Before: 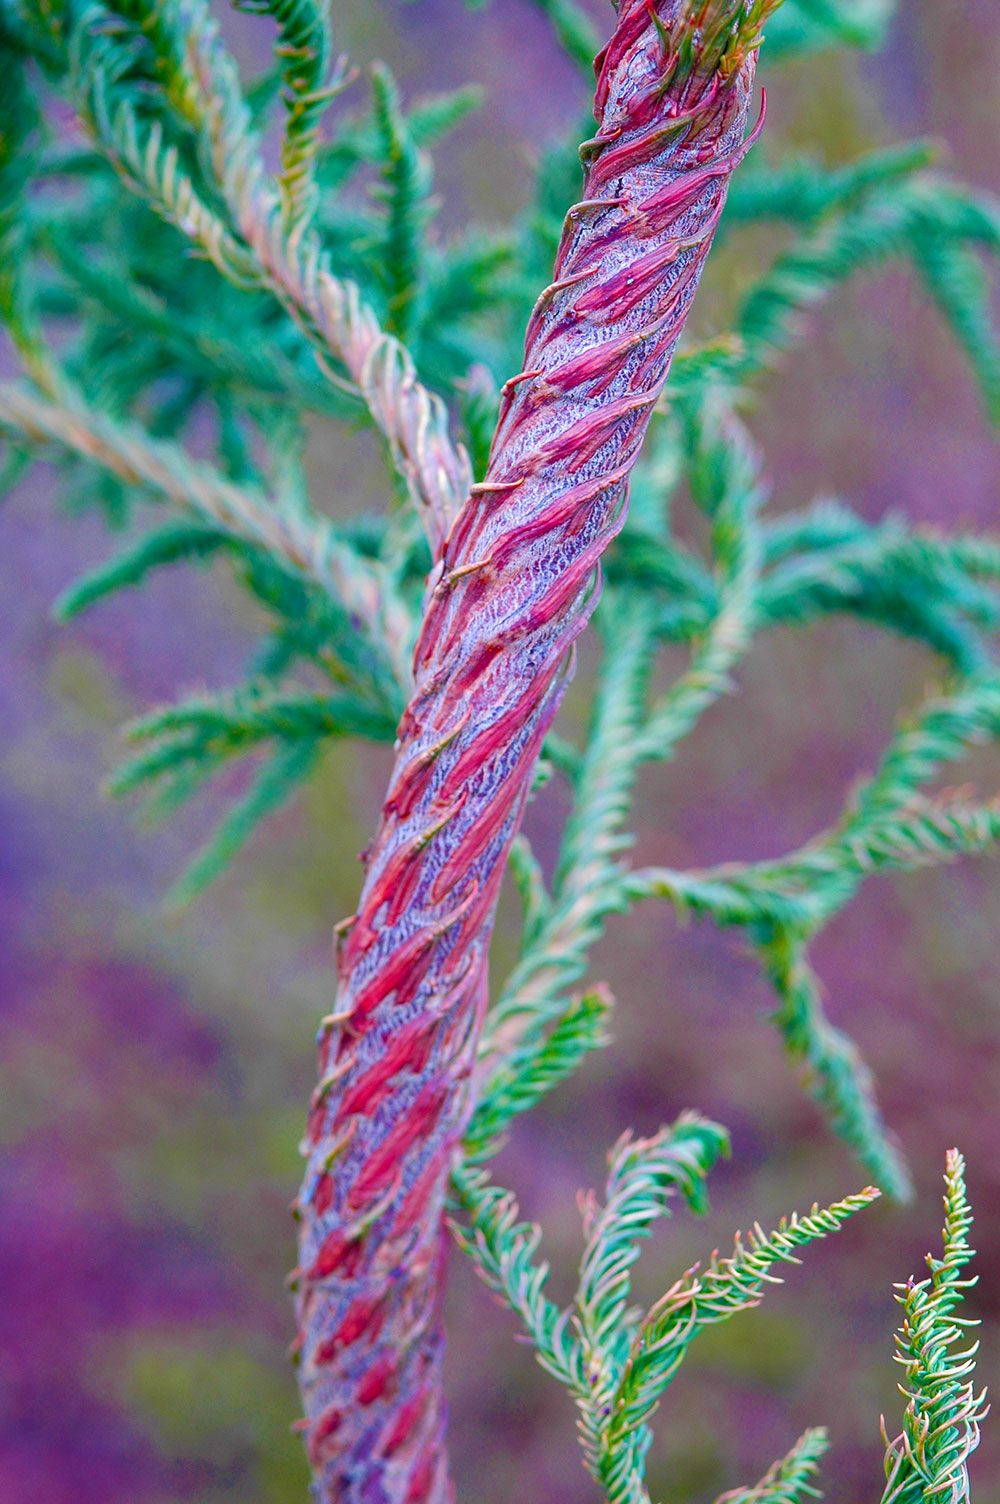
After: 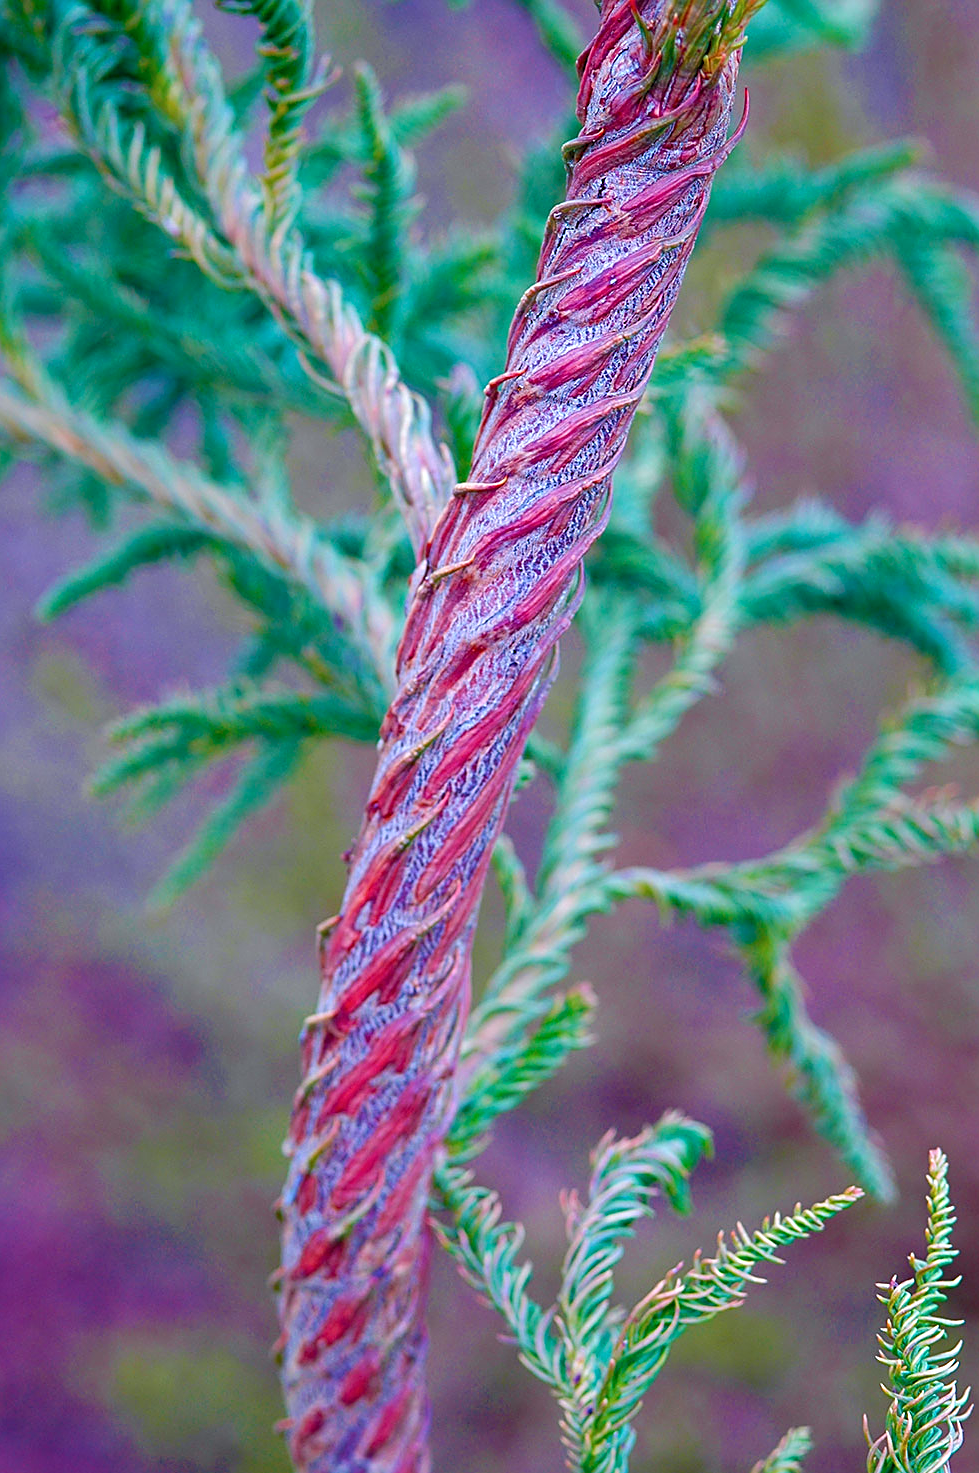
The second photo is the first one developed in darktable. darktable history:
color calibration: x 0.355, y 0.367, temperature 4700.38 K
crop: left 1.743%, right 0.268%, bottom 2.011%
sharpen: on, module defaults
